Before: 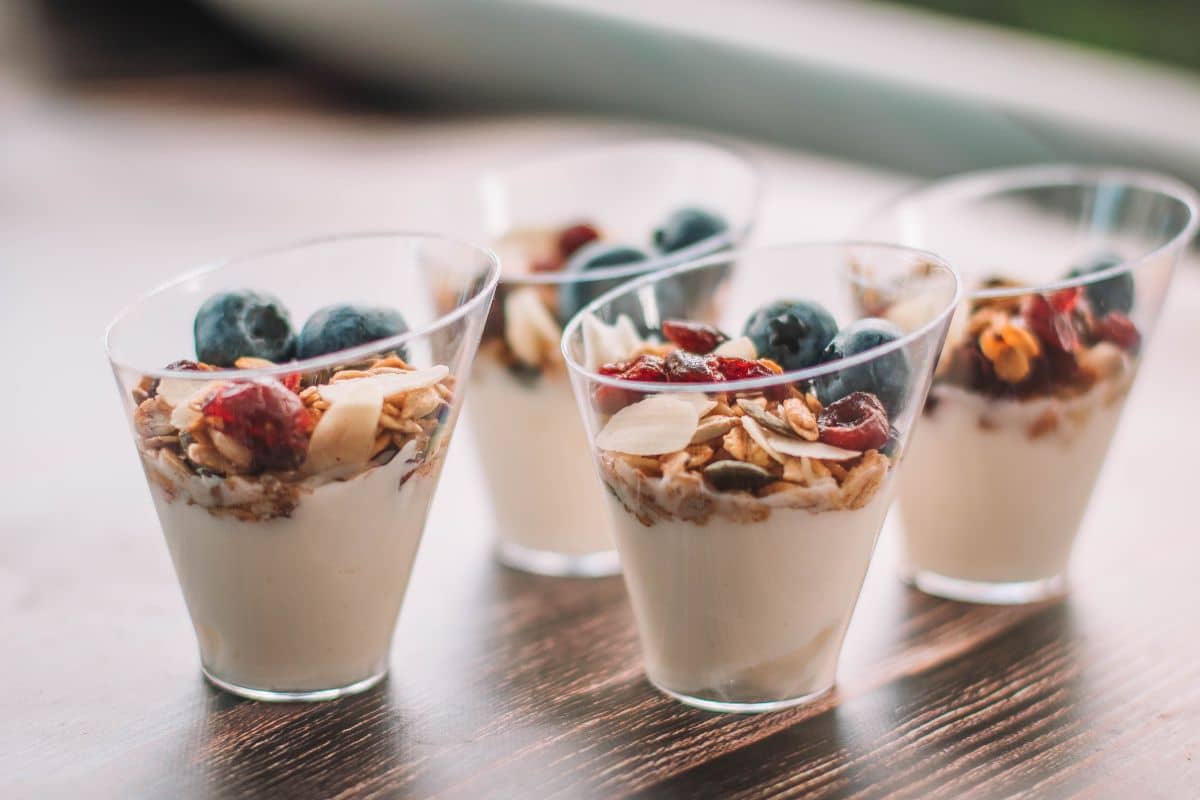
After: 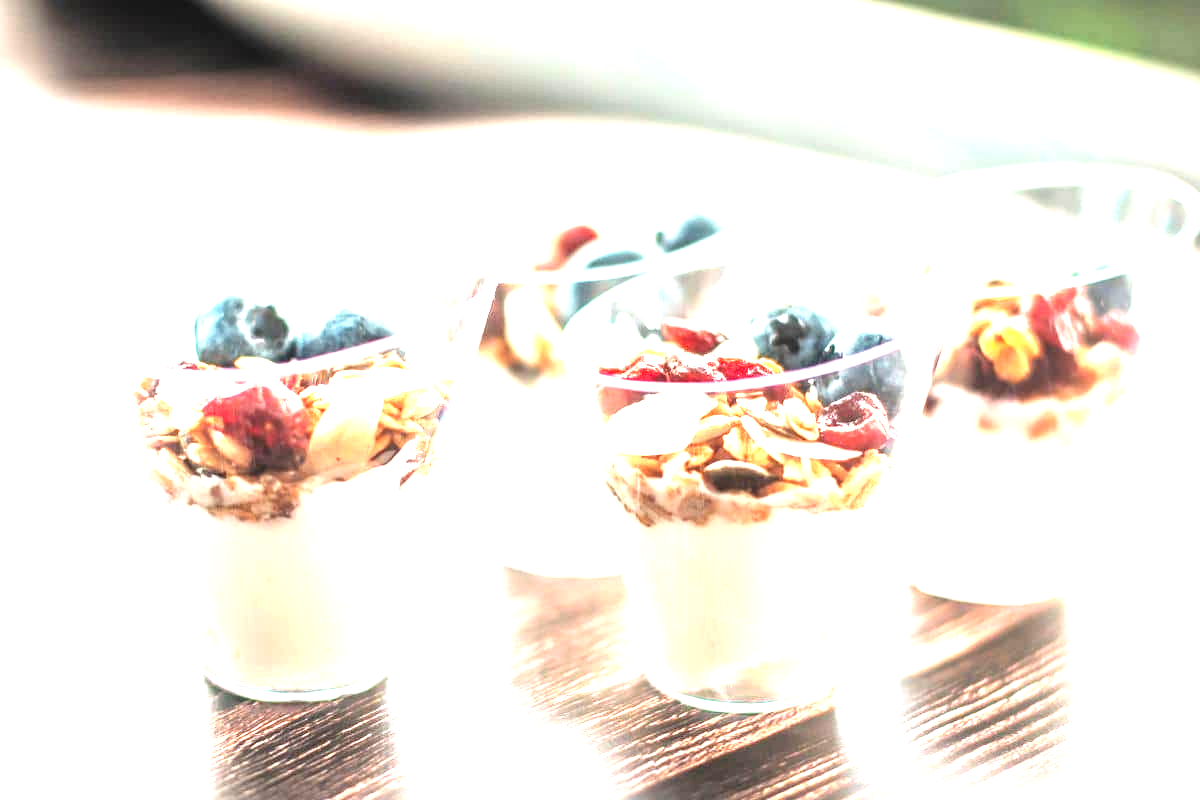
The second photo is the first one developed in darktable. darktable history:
exposure: exposure 1.268 EV, compensate exposure bias true, compensate highlight preservation false
tone equalizer: -8 EV -1.12 EV, -7 EV -0.977 EV, -6 EV -0.867 EV, -5 EV -0.603 EV, -3 EV 0.569 EV, -2 EV 0.887 EV, -1 EV 0.999 EV, +0 EV 1.06 EV
